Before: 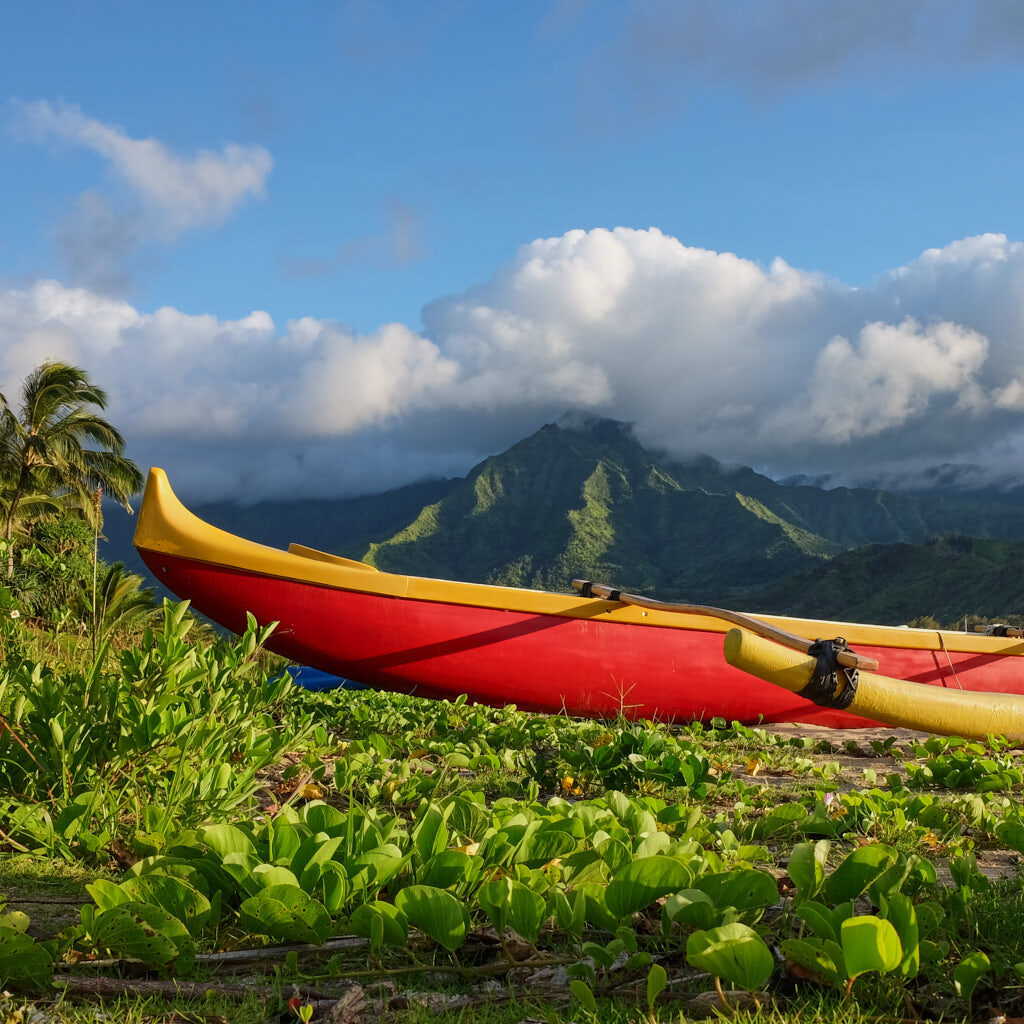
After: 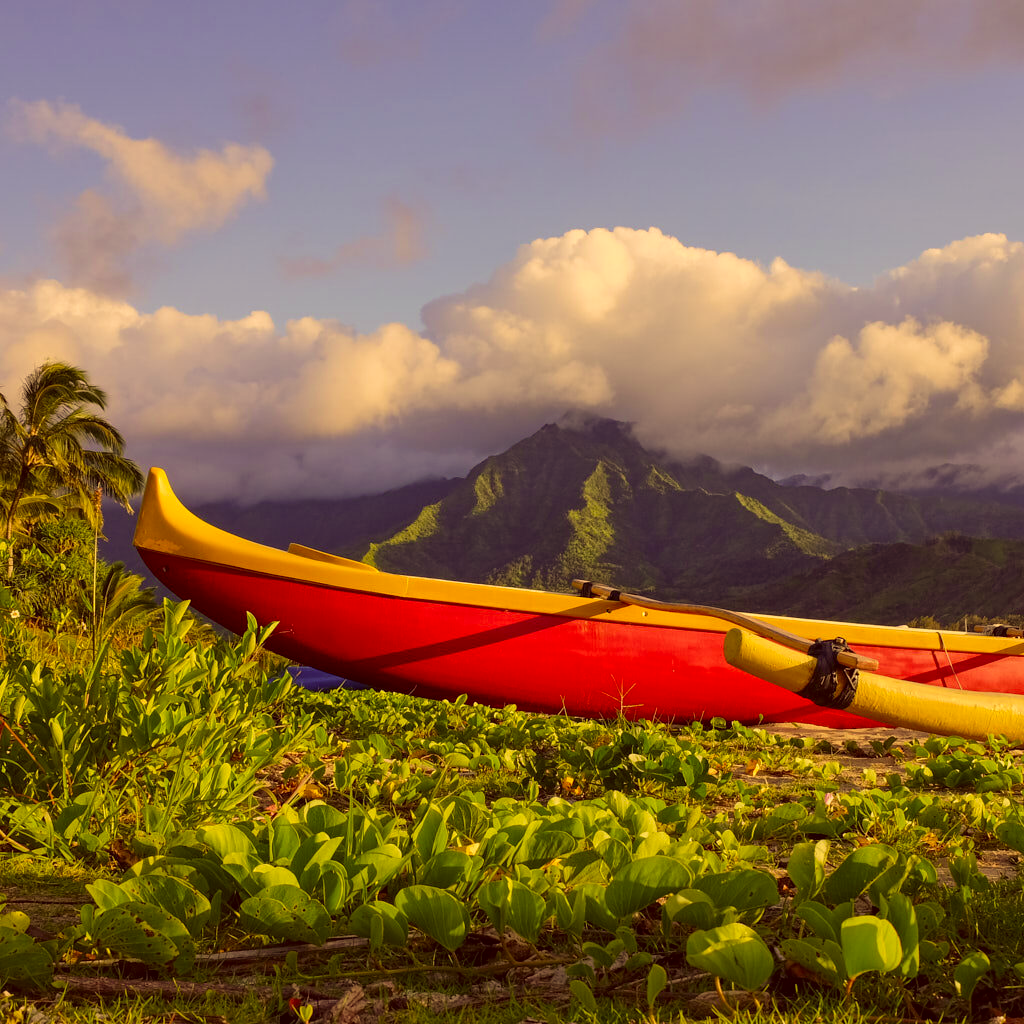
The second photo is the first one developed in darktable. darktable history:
color correction: highlights a* 10, highlights b* 39.32, shadows a* 14.75, shadows b* 3.16
velvia: on, module defaults
